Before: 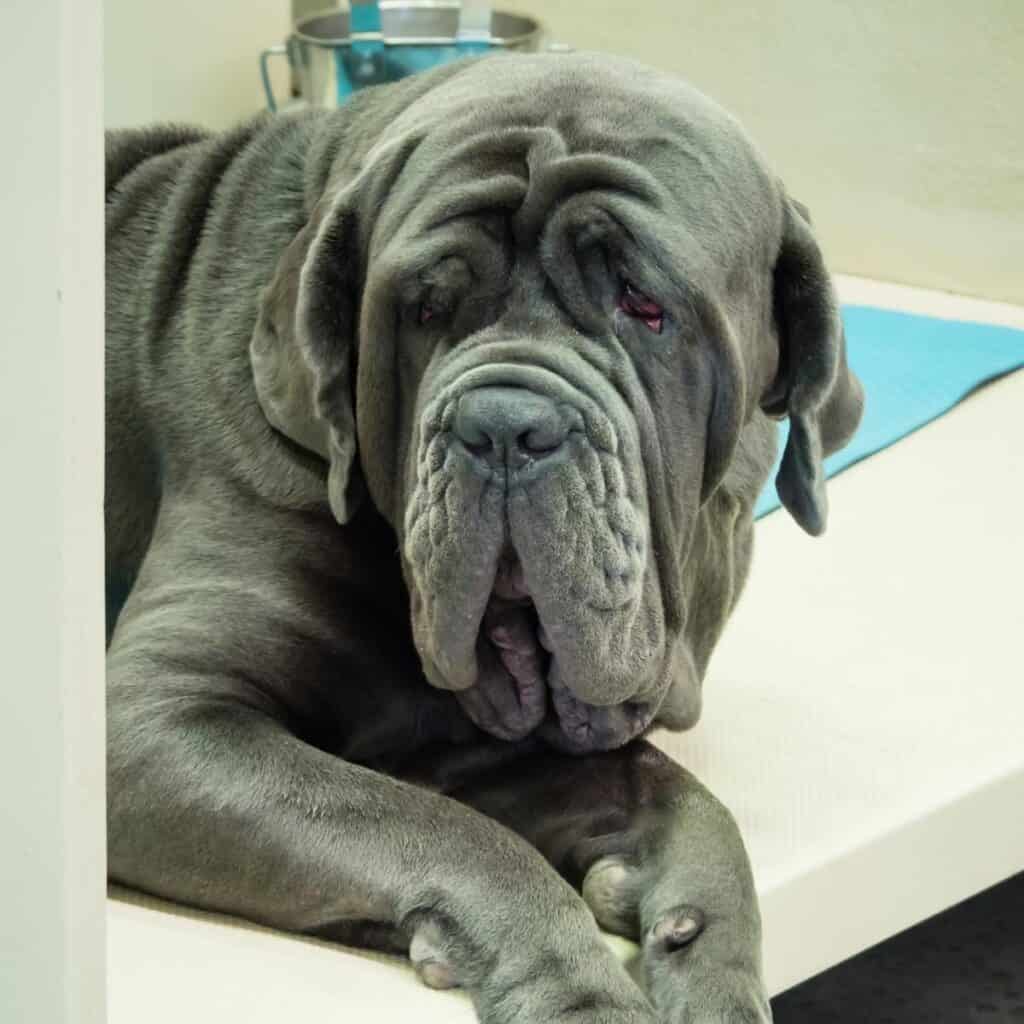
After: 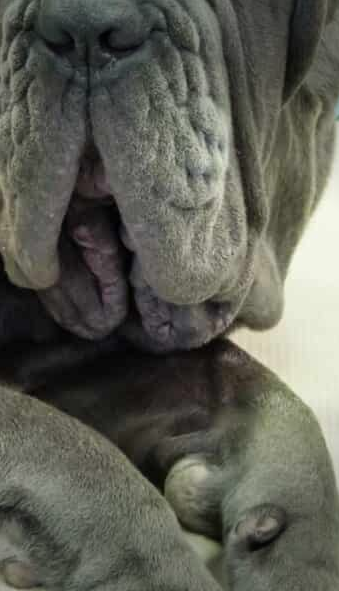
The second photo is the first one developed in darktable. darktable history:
tone equalizer: on, module defaults
vignetting: fall-off start 70.97%, brightness -0.584, saturation -0.118, width/height ratio 1.333
crop: left 40.878%, top 39.176%, right 25.993%, bottom 3.081%
